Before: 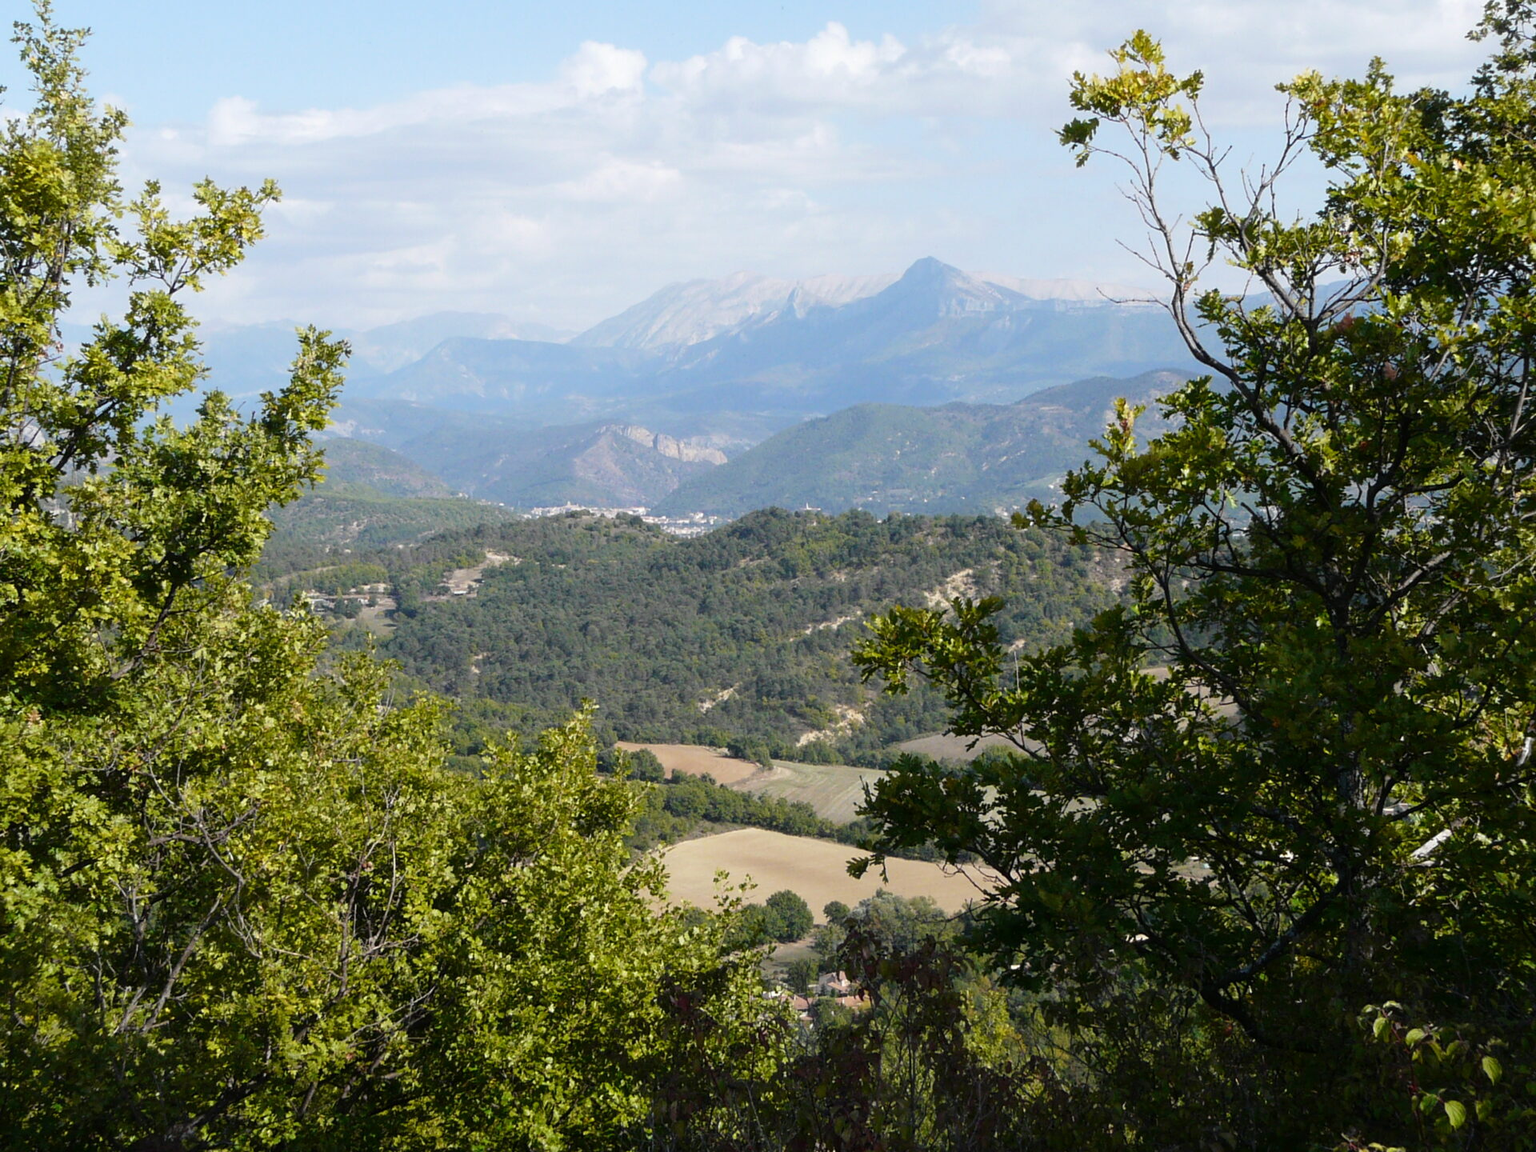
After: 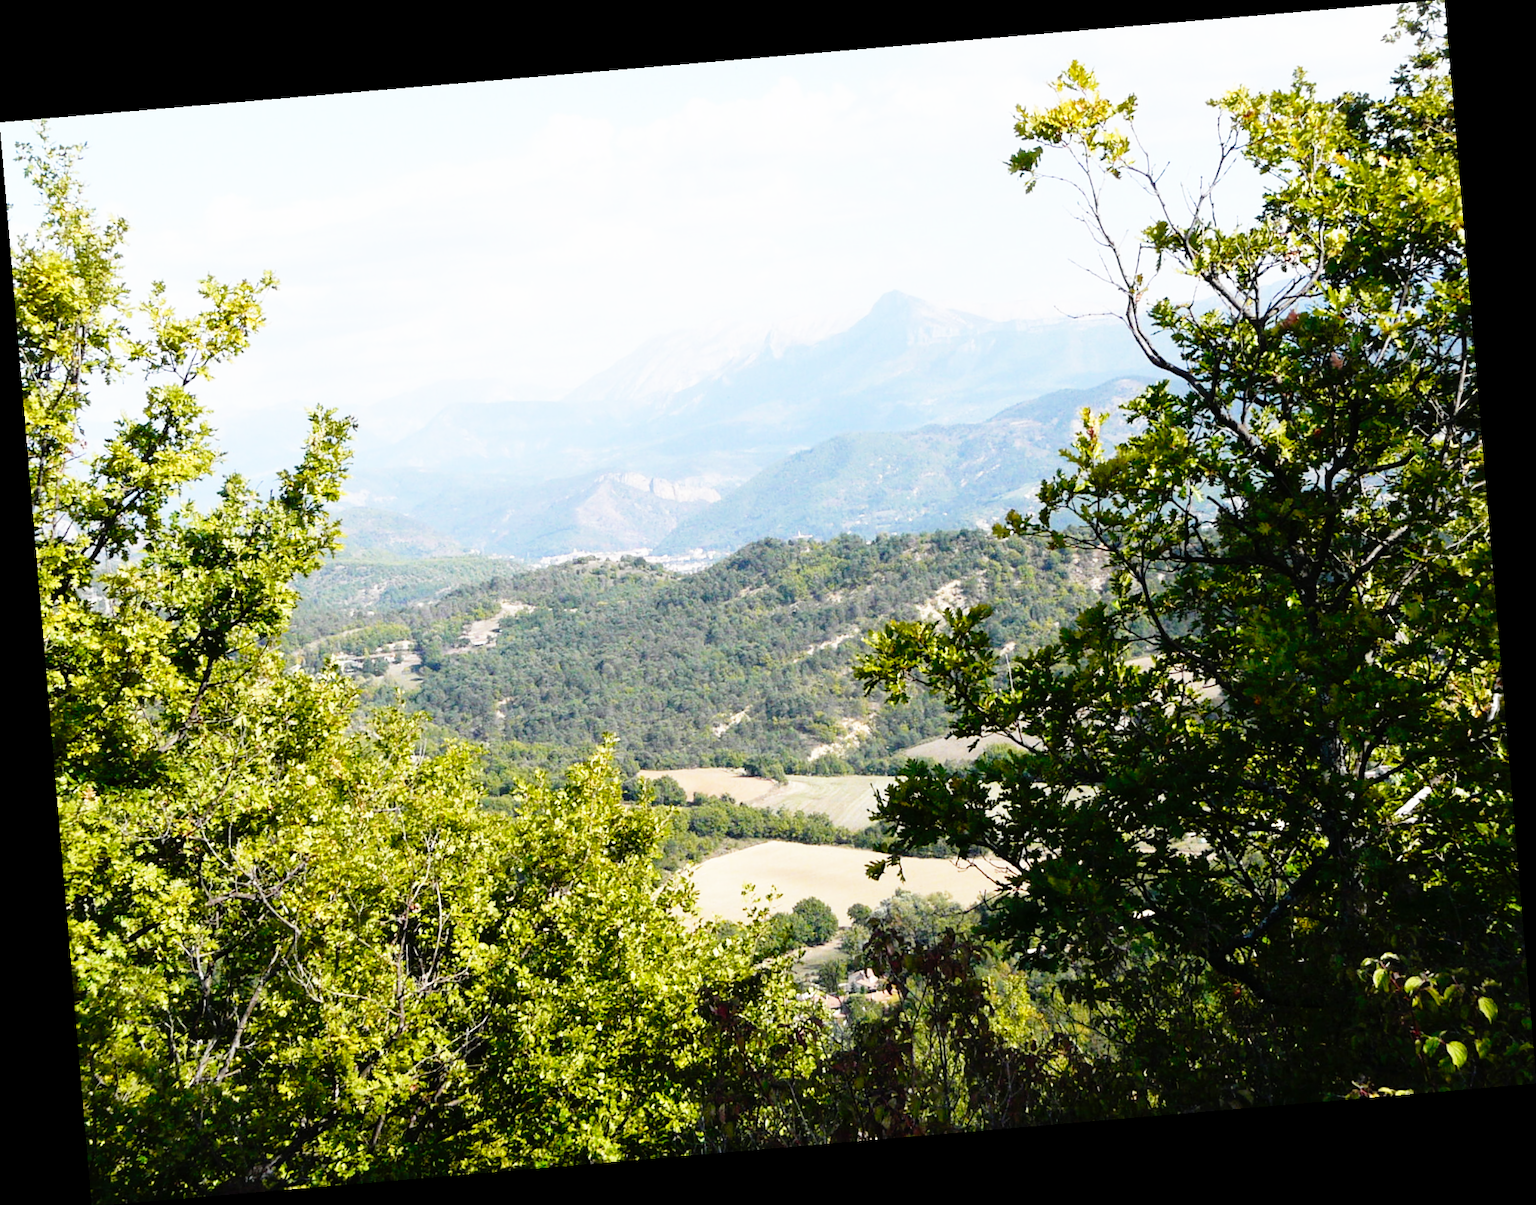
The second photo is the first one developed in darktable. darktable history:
base curve: curves: ch0 [(0, 0) (0.012, 0.01) (0.073, 0.168) (0.31, 0.711) (0.645, 0.957) (1, 1)], preserve colors none
rotate and perspective: rotation -4.86°, automatic cropping off
